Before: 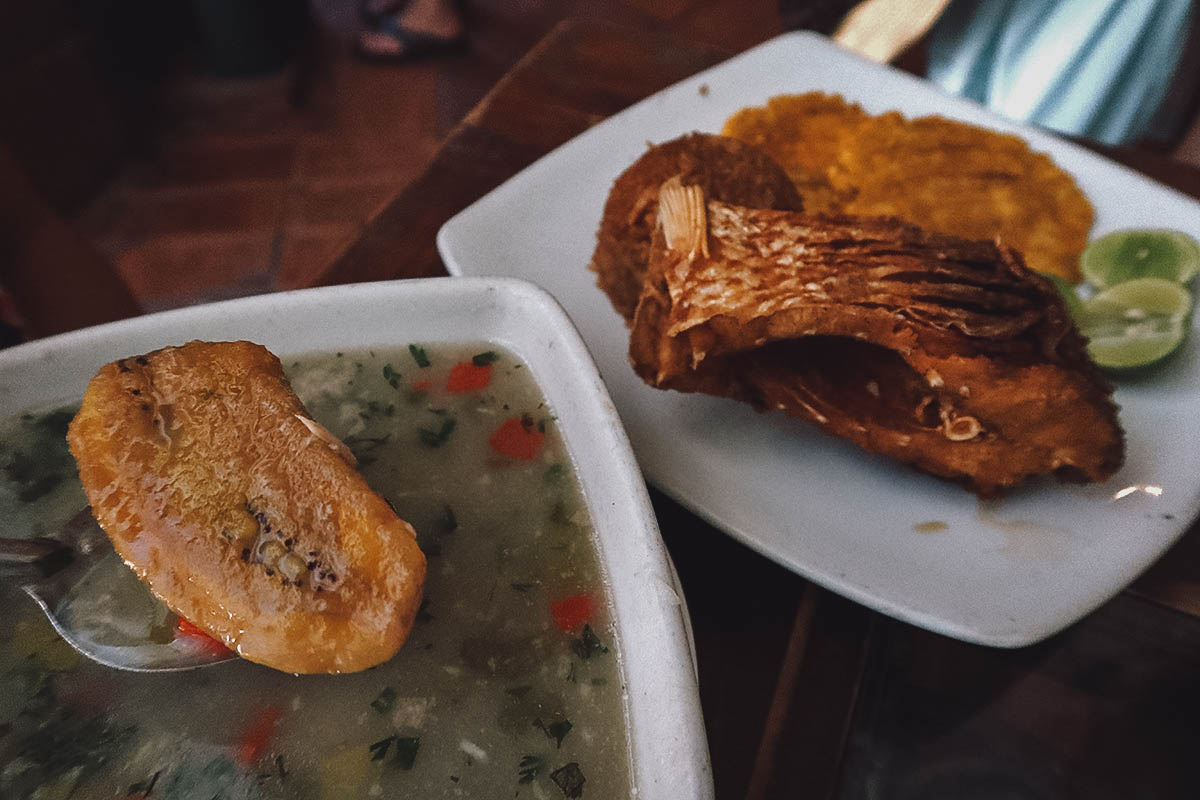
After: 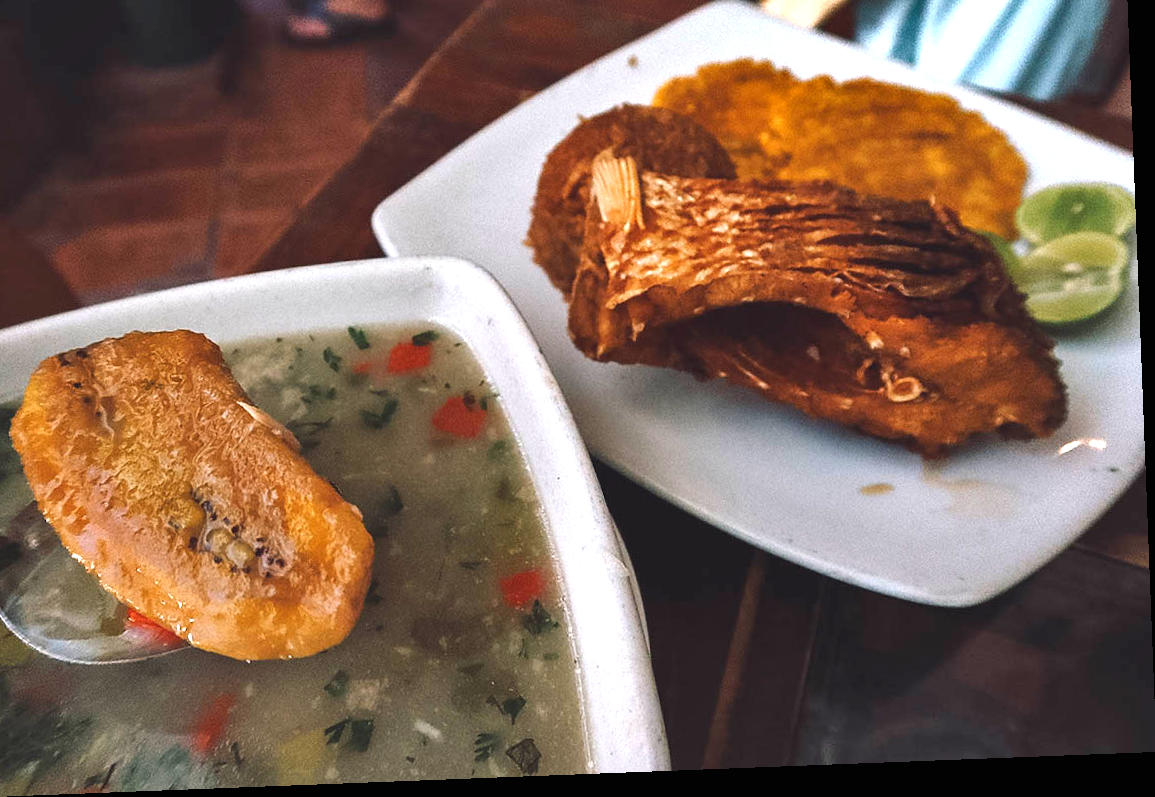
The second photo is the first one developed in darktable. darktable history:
shadows and highlights: shadows 30.7, highlights -63.2, soften with gaussian
crop and rotate: angle 2.22°, left 6.095%, top 5.689%
exposure: black level correction 0, exposure 0.947 EV, compensate exposure bias true, compensate highlight preservation false
color balance rgb: perceptual saturation grading › global saturation -2.669%, global vibrance 29.287%
